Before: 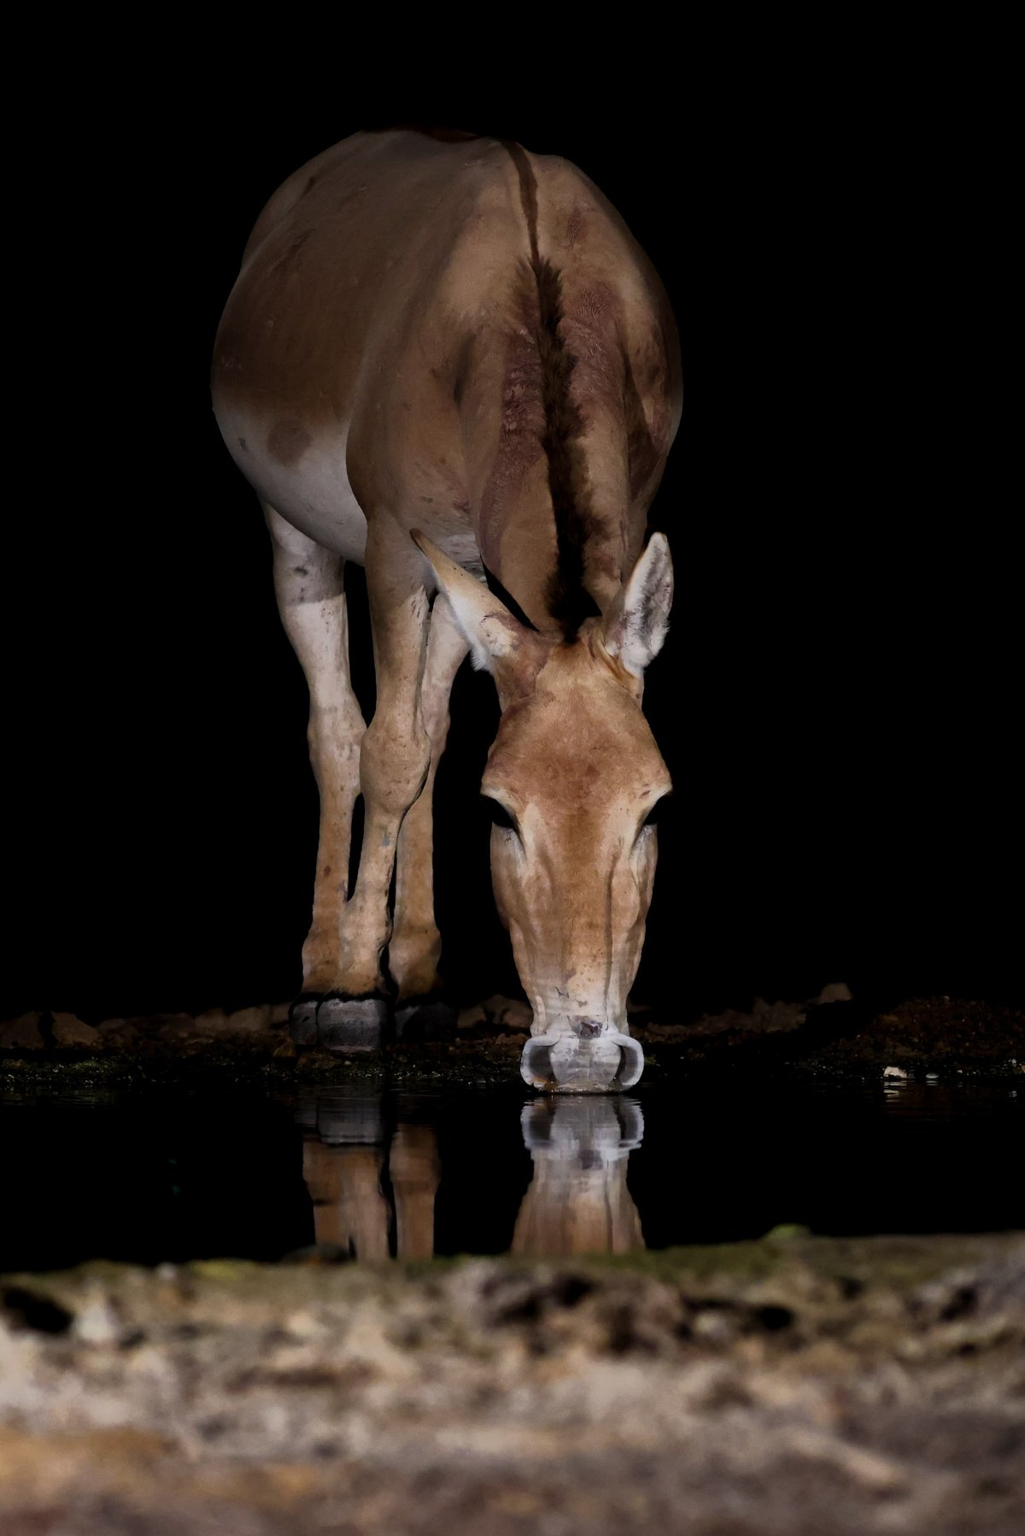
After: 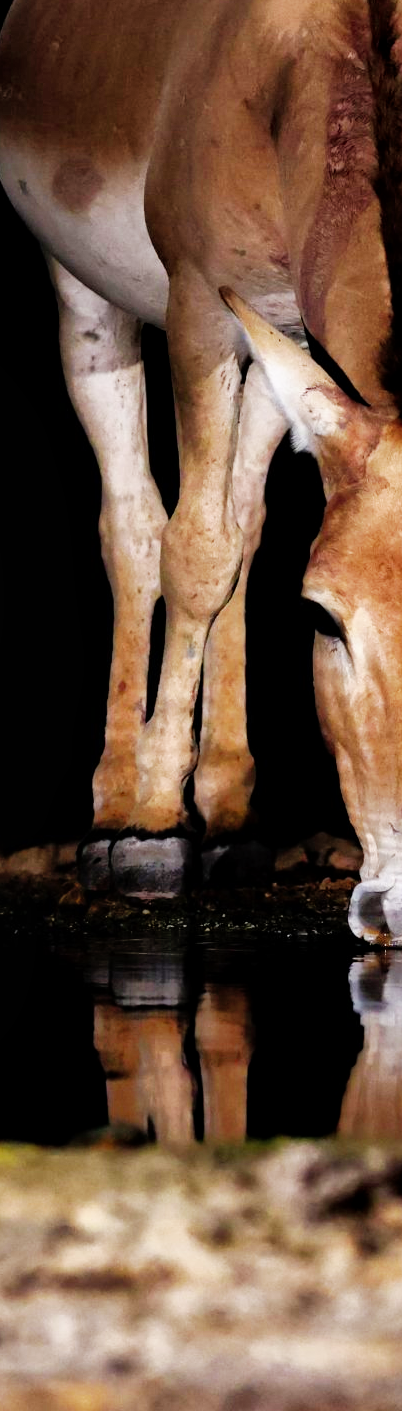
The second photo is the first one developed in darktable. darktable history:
crop and rotate: left 21.77%, top 18.528%, right 44.676%, bottom 2.997%
local contrast: highlights 100%, shadows 100%, detail 120%, midtone range 0.2
shadows and highlights: on, module defaults
base curve: curves: ch0 [(0, 0) (0.007, 0.004) (0.027, 0.03) (0.046, 0.07) (0.207, 0.54) (0.442, 0.872) (0.673, 0.972) (1, 1)], preserve colors none
